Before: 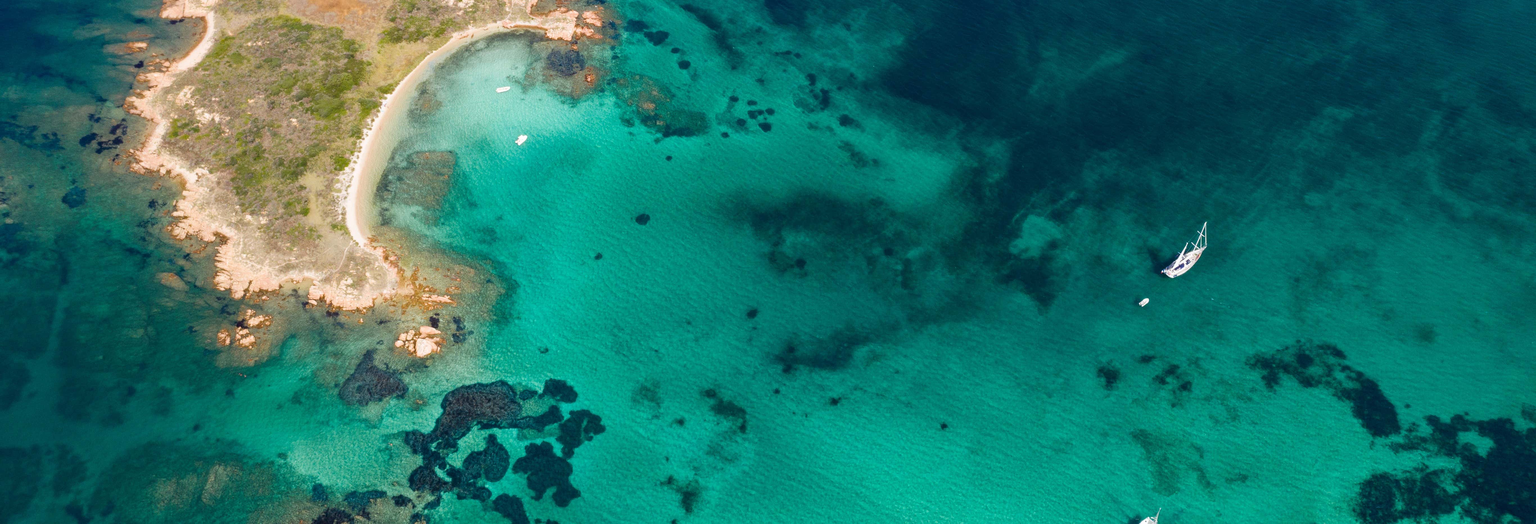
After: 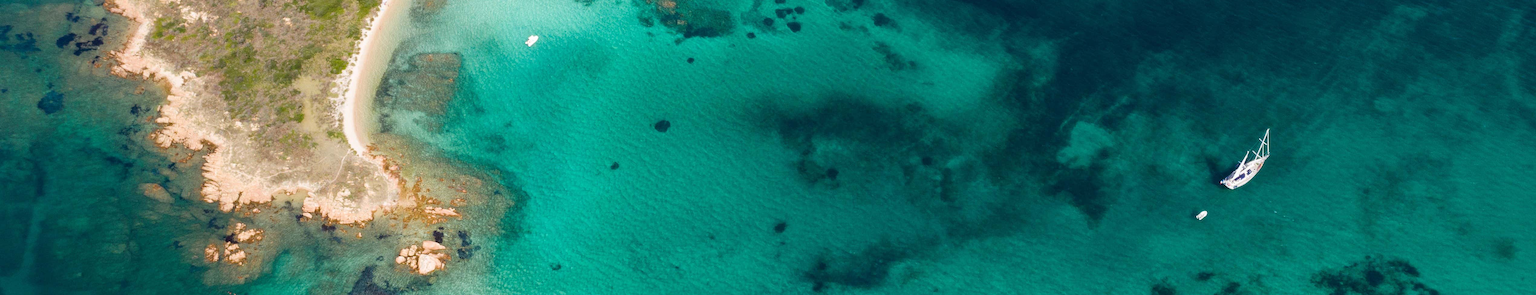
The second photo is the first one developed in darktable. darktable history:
crop: left 1.779%, top 19.563%, right 5.259%, bottom 27.897%
